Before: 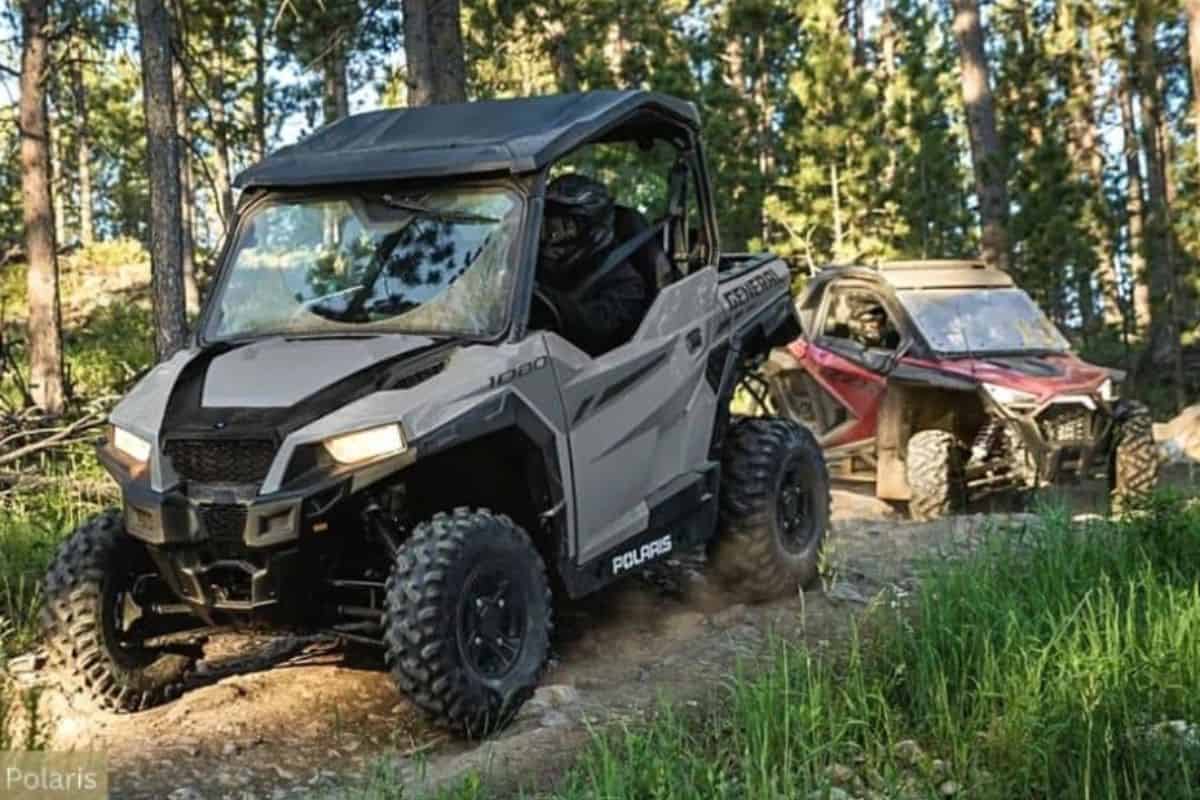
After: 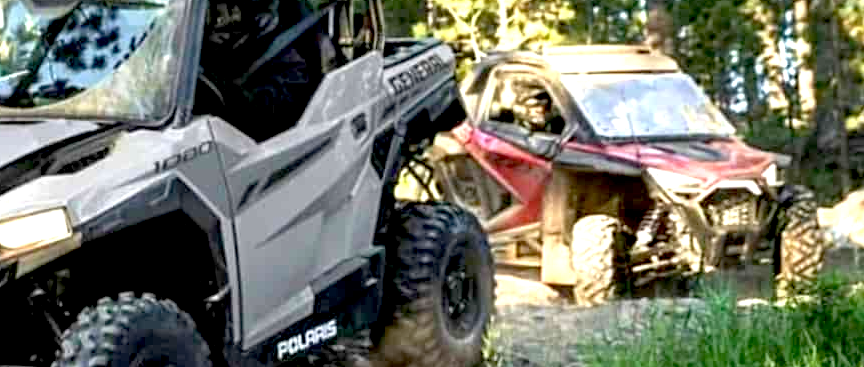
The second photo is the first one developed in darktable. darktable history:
exposure: black level correction 0.011, exposure 1.088 EV, compensate exposure bias true, compensate highlight preservation false
crop and rotate: left 27.938%, top 27.046%, bottom 27.046%
